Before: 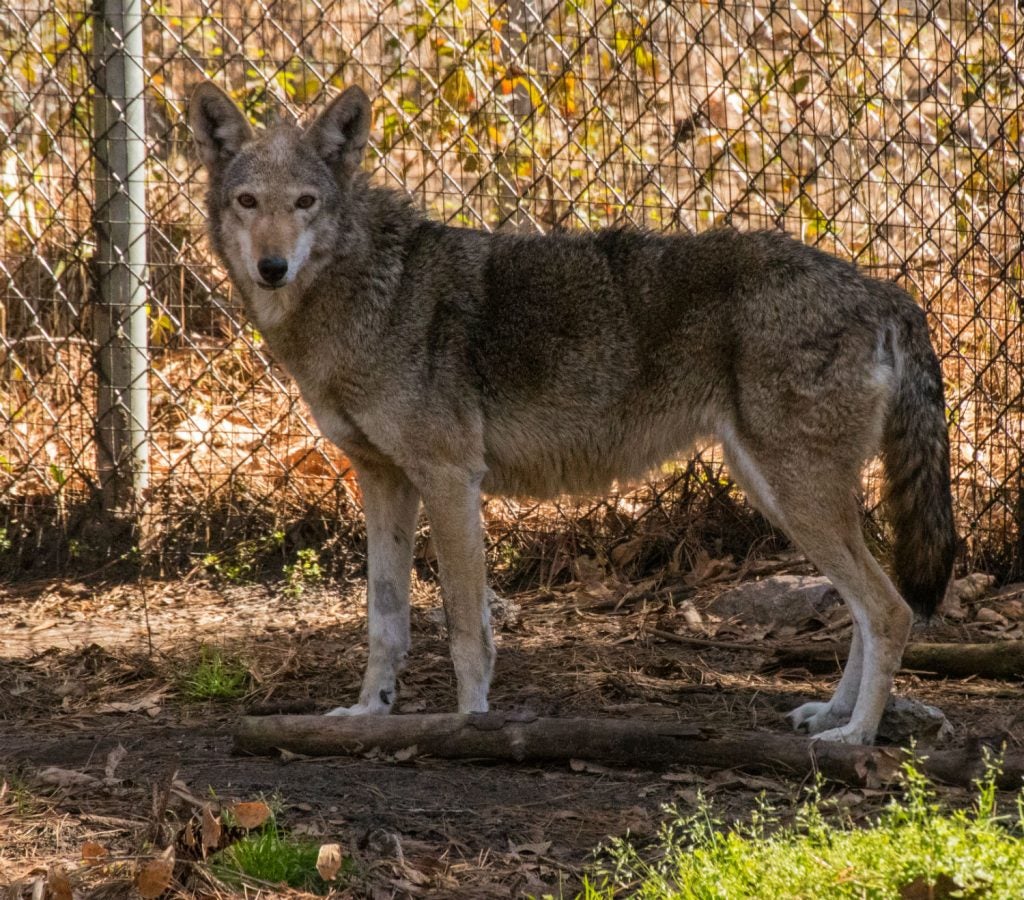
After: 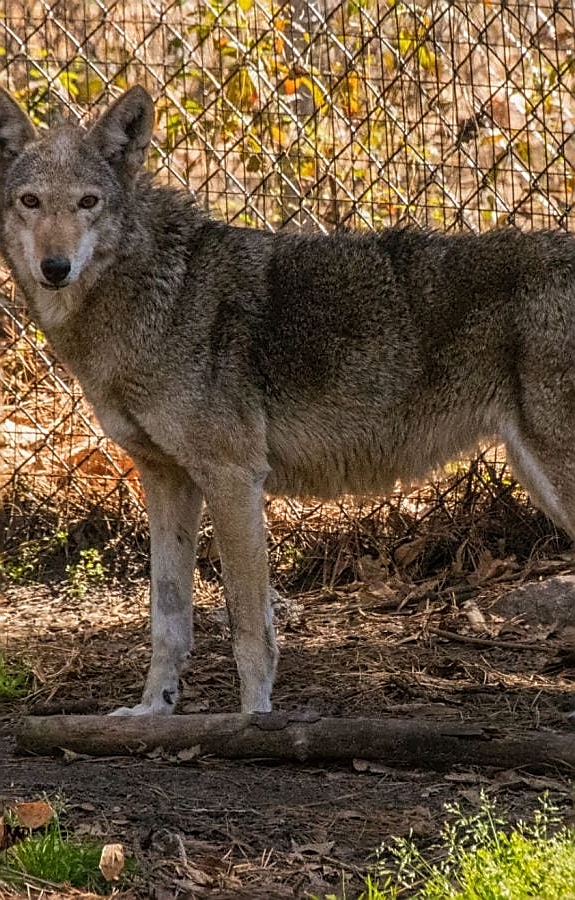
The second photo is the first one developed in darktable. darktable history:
sharpen: radius 1.371, amount 1.233, threshold 0.682
local contrast: detail 110%
crop: left 21.234%, right 22.56%
